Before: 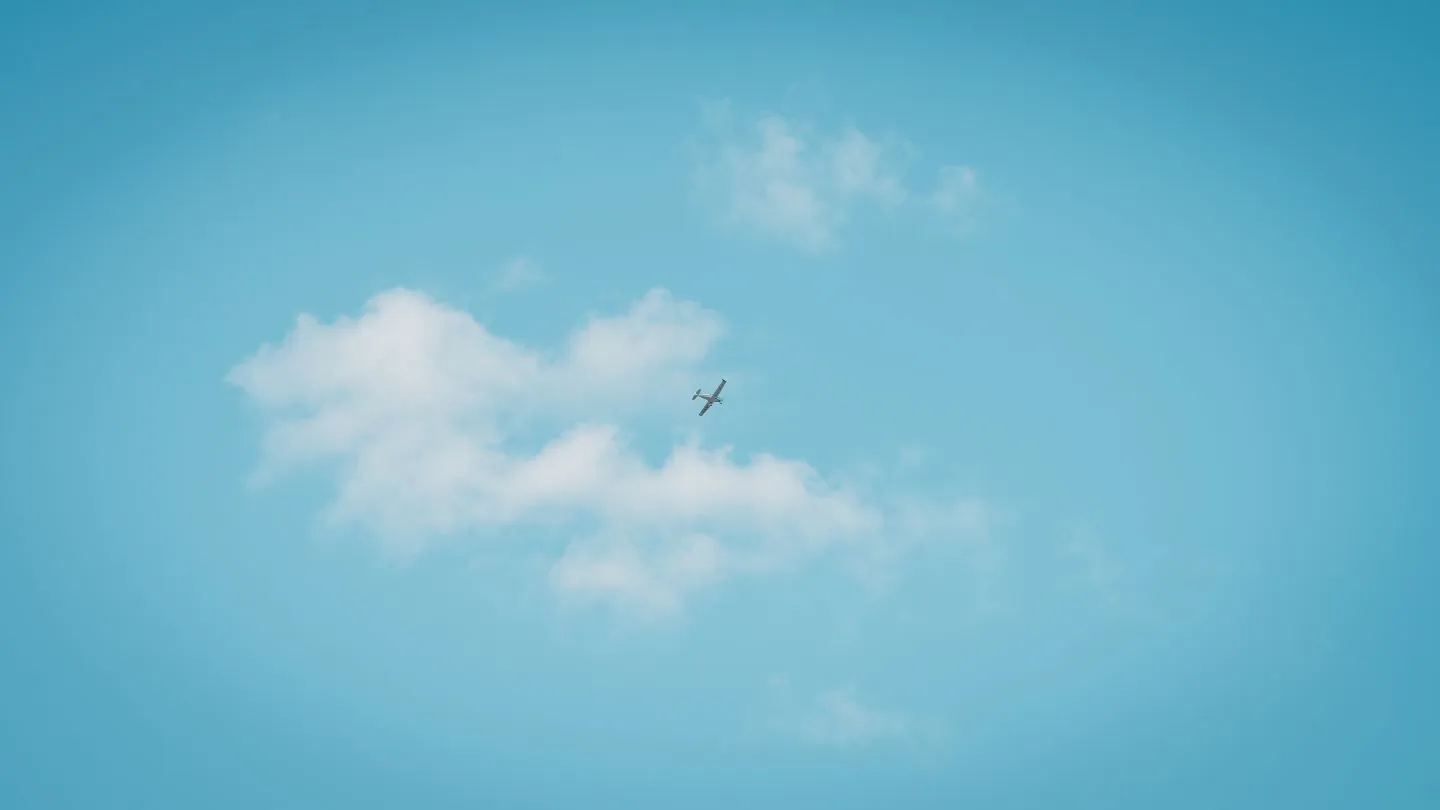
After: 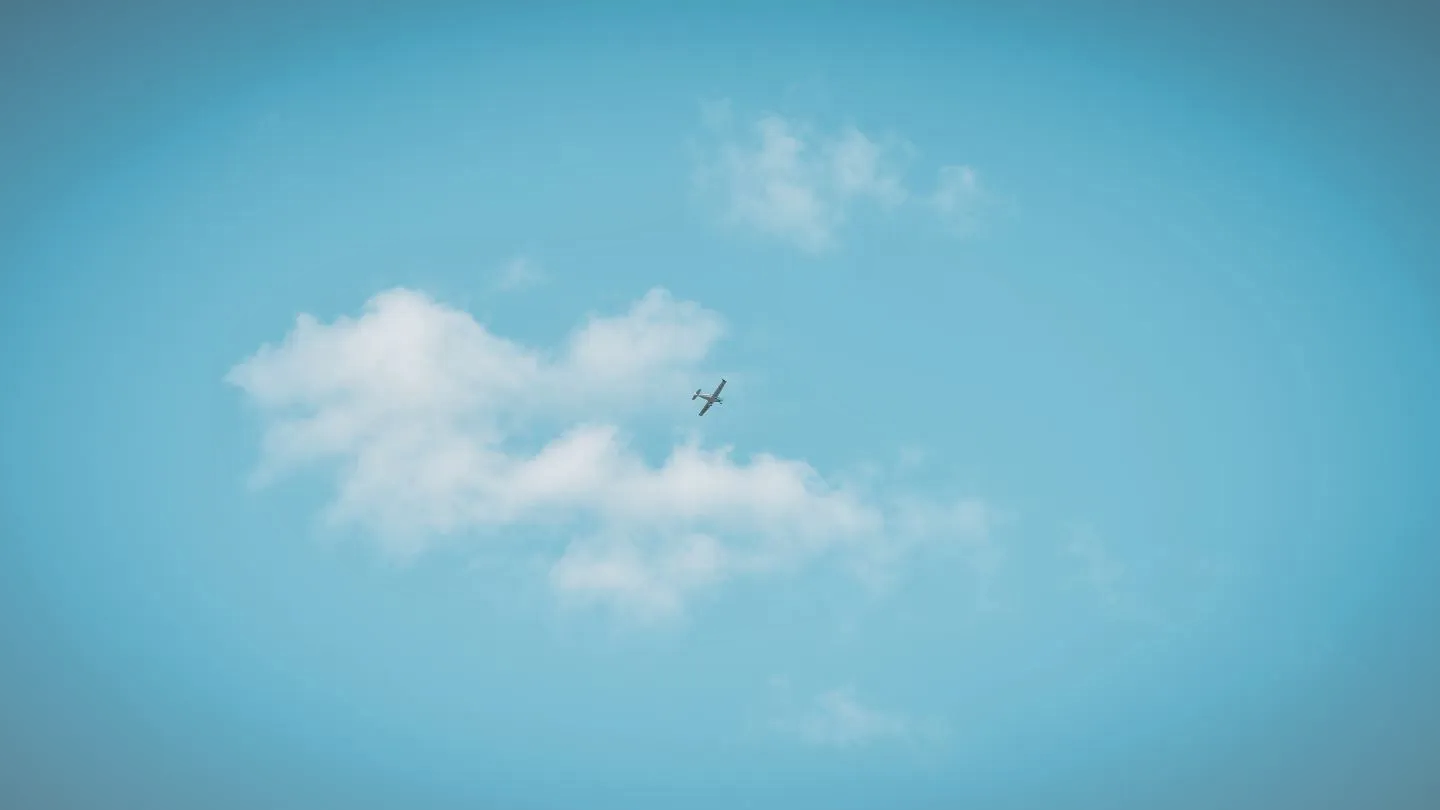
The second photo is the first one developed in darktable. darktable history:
vignetting: fall-off start 100%, fall-off radius 64.94%, automatic ratio true, unbound false
local contrast: mode bilateral grid, contrast 20, coarseness 50, detail 120%, midtone range 0.2
